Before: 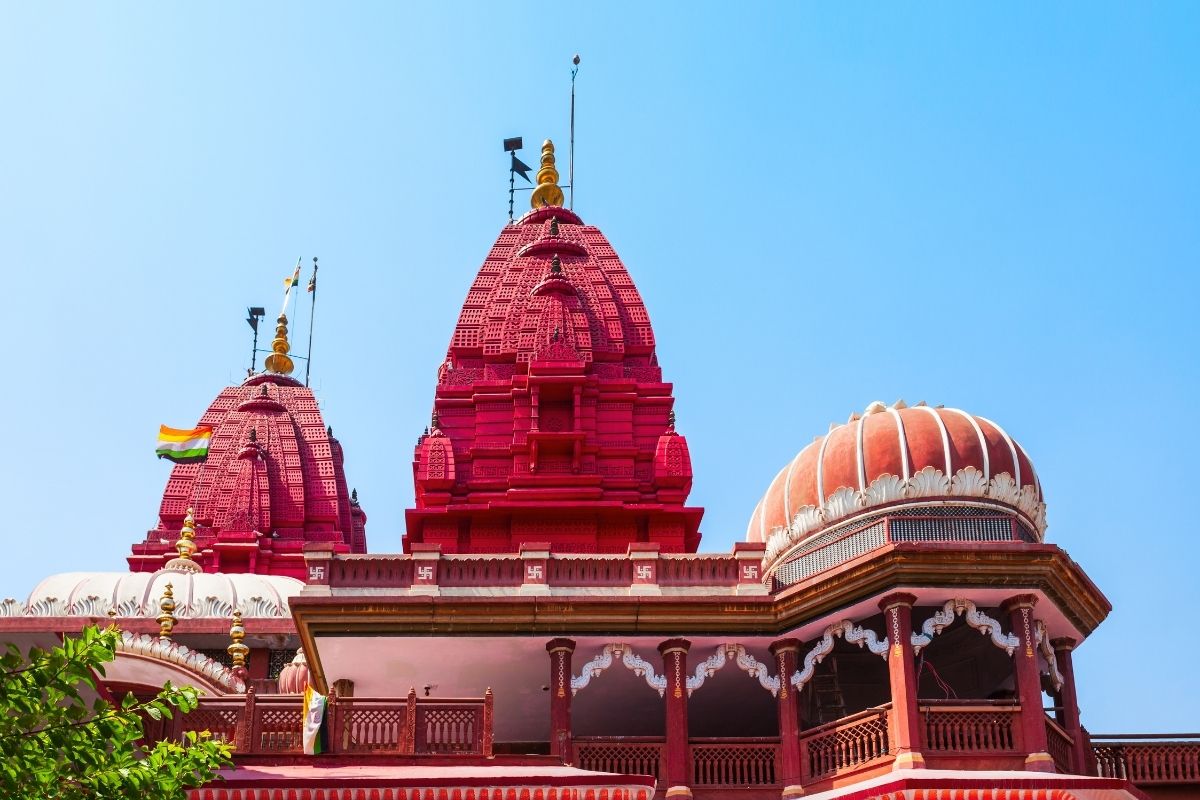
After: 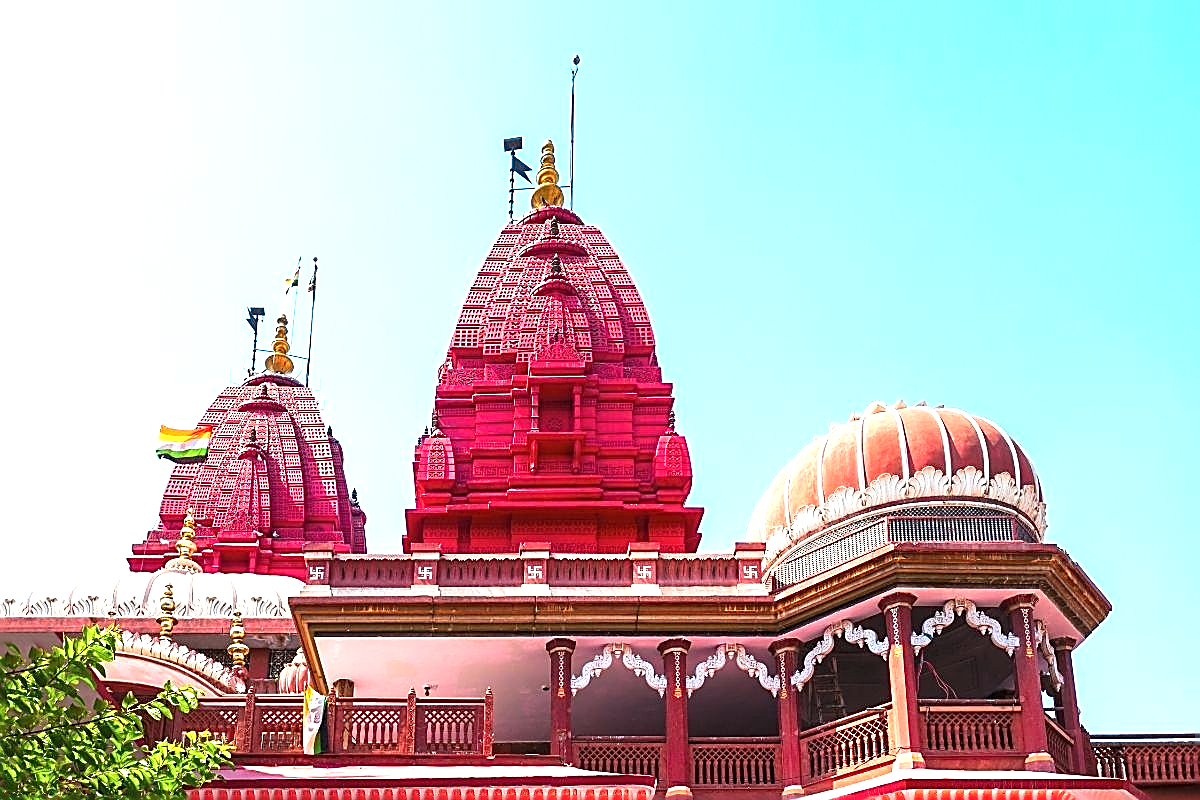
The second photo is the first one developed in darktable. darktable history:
sharpen: radius 1.685, amount 1.294
exposure: exposure 0.999 EV, compensate highlight preservation false
color balance: mode lift, gamma, gain (sRGB), lift [1, 1, 1.022, 1.026]
